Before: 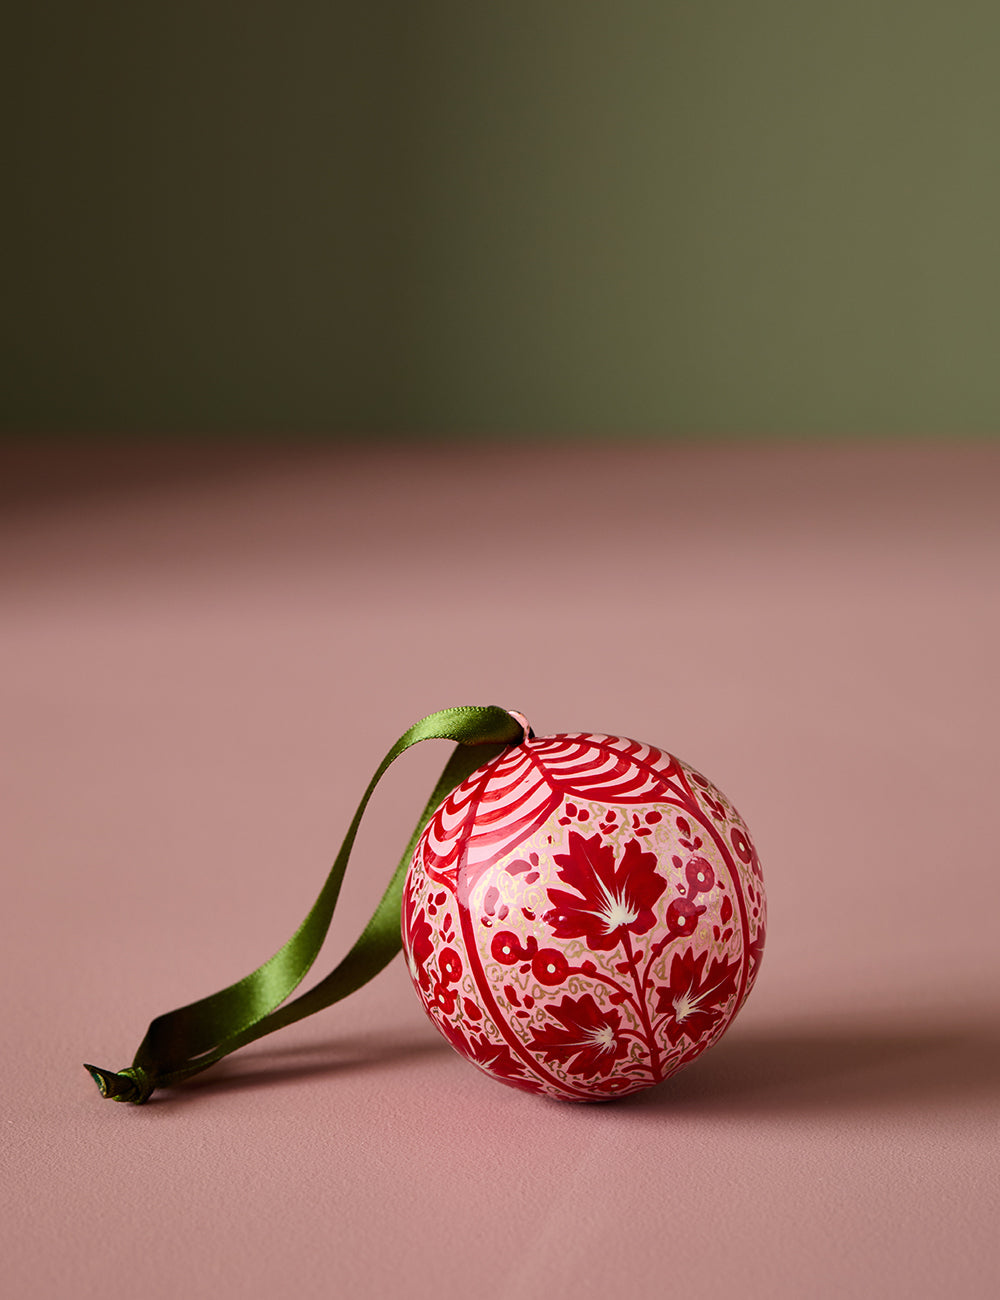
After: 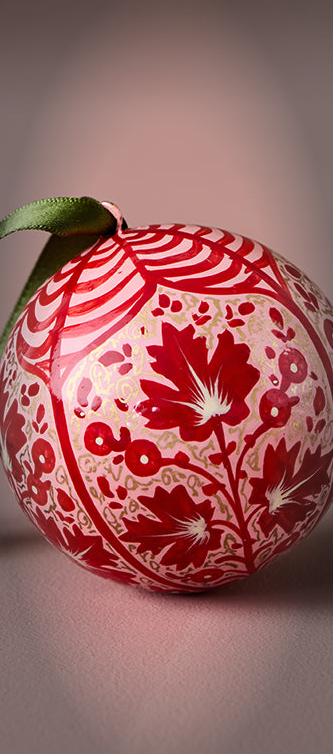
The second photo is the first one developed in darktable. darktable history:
haze removal: strength 0.02, distance 0.248, adaptive false
crop: left 40.748%, top 39.179%, right 25.899%, bottom 2.809%
vignetting: fall-off start 66.57%, fall-off radius 39.79%, automatic ratio true, width/height ratio 0.664, unbound false
